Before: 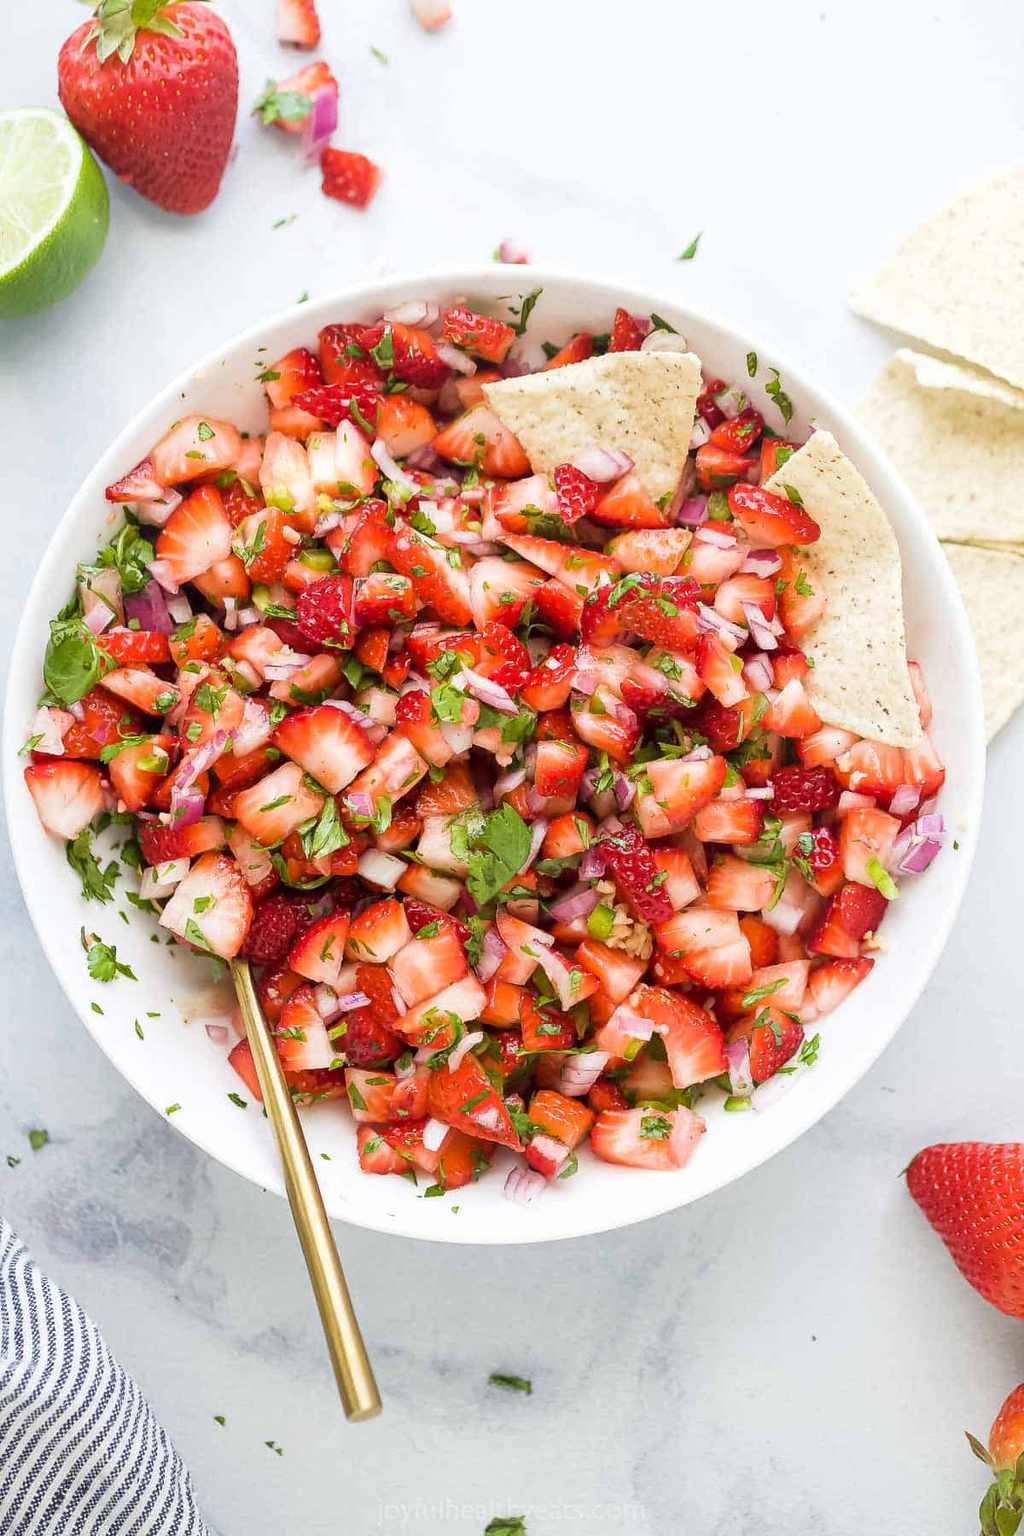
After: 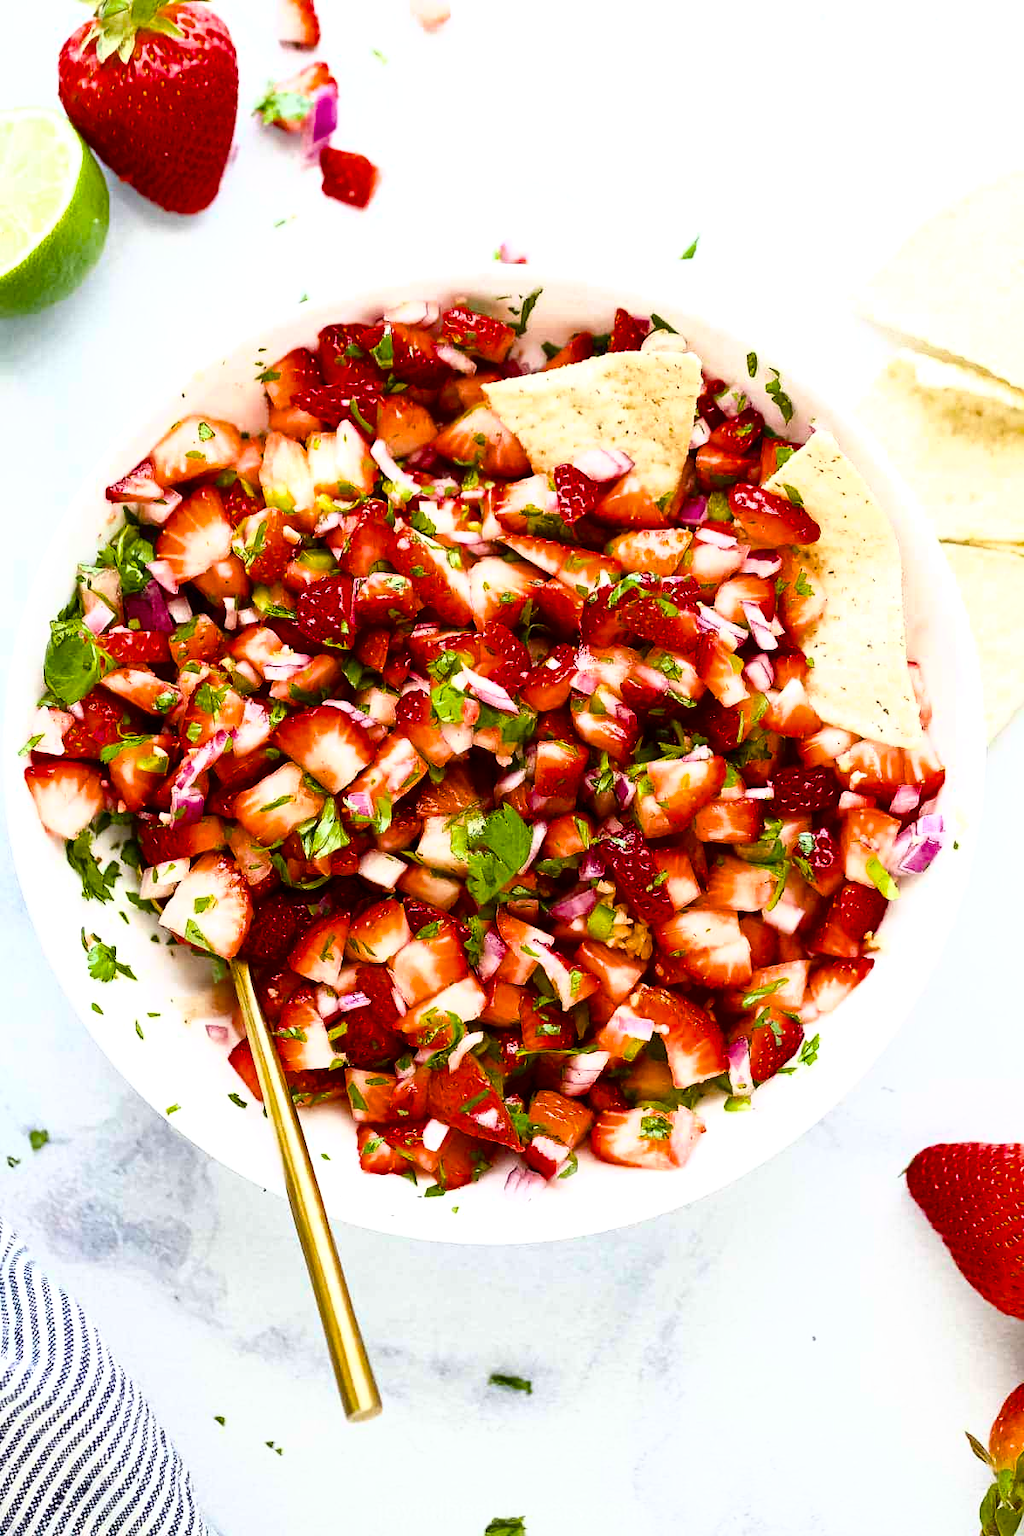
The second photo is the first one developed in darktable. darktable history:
tone curve: curves: ch0 [(0, 0) (0.003, 0.001) (0.011, 0.005) (0.025, 0.01) (0.044, 0.019) (0.069, 0.029) (0.1, 0.042) (0.136, 0.078) (0.177, 0.129) (0.224, 0.182) (0.277, 0.246) (0.335, 0.318) (0.399, 0.396) (0.468, 0.481) (0.543, 0.573) (0.623, 0.672) (0.709, 0.777) (0.801, 0.881) (0.898, 0.975) (1, 1)], color space Lab, independent channels, preserve colors none
contrast brightness saturation: contrast 0.081, saturation 0.021
color balance rgb: perceptual saturation grading › global saturation 29.492%, perceptual brilliance grading › highlights 11.382%, global vibrance 15.811%, saturation formula JzAzBz (2021)
